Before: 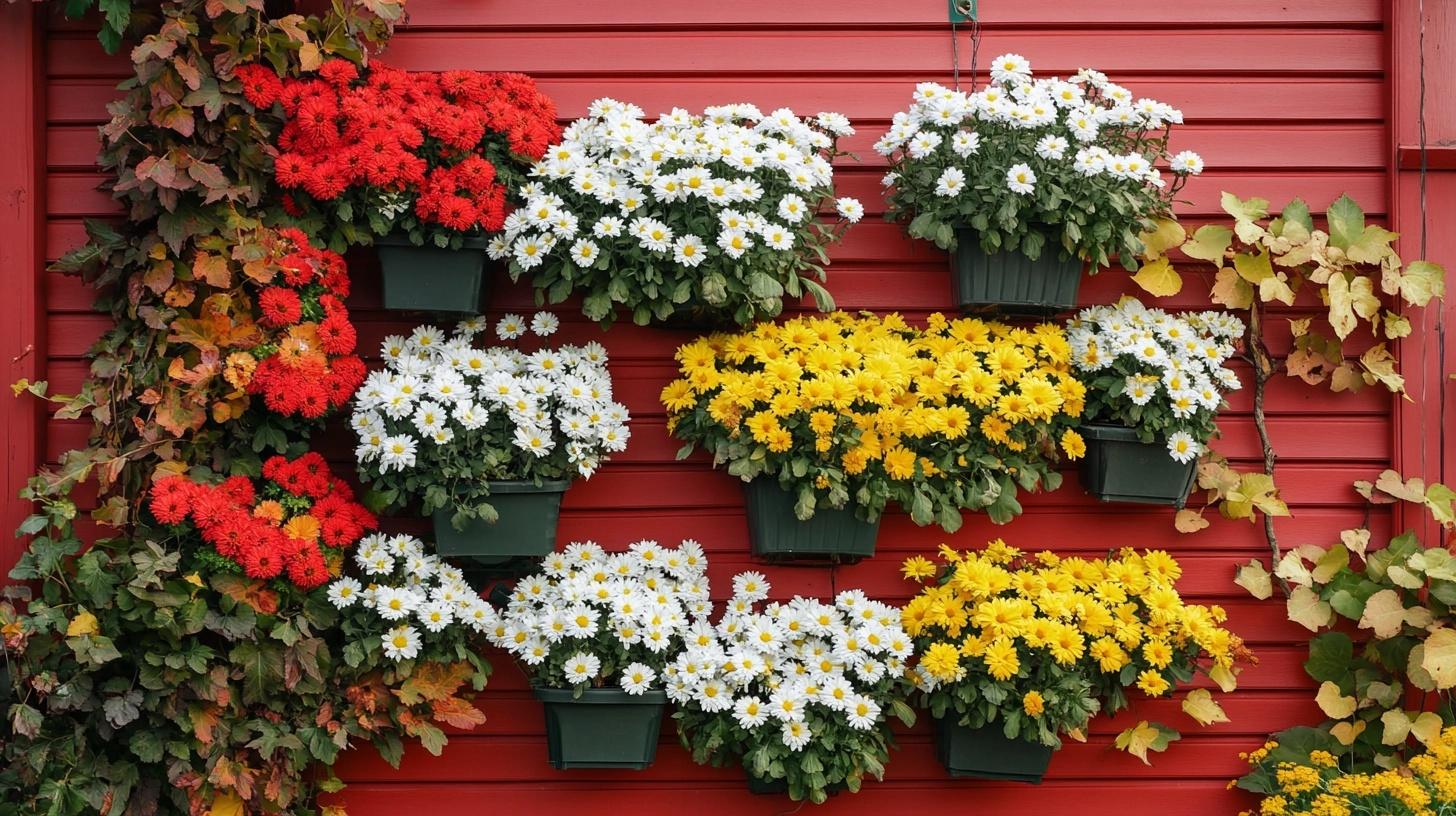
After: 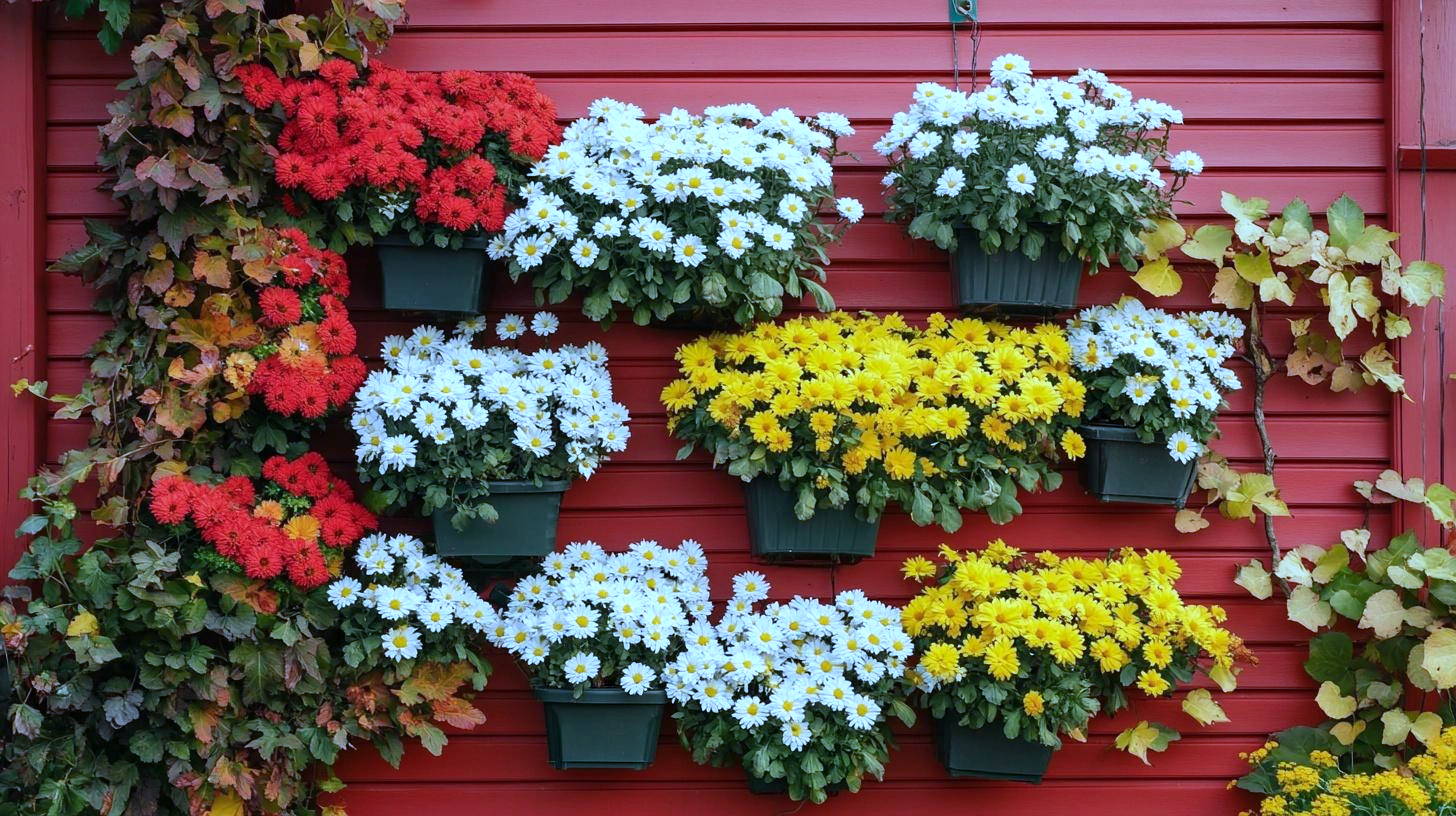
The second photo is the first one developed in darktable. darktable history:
color calibration: output R [1.003, 0.027, -0.041, 0], output G [-0.018, 1.043, -0.038, 0], output B [0.071, -0.086, 1.017, 0], illuminant as shot in camera, x 0.359, y 0.362, temperature 4570.54 K
white balance: red 0.871, blue 1.249
exposure: exposure 0.161 EV, compensate highlight preservation false
